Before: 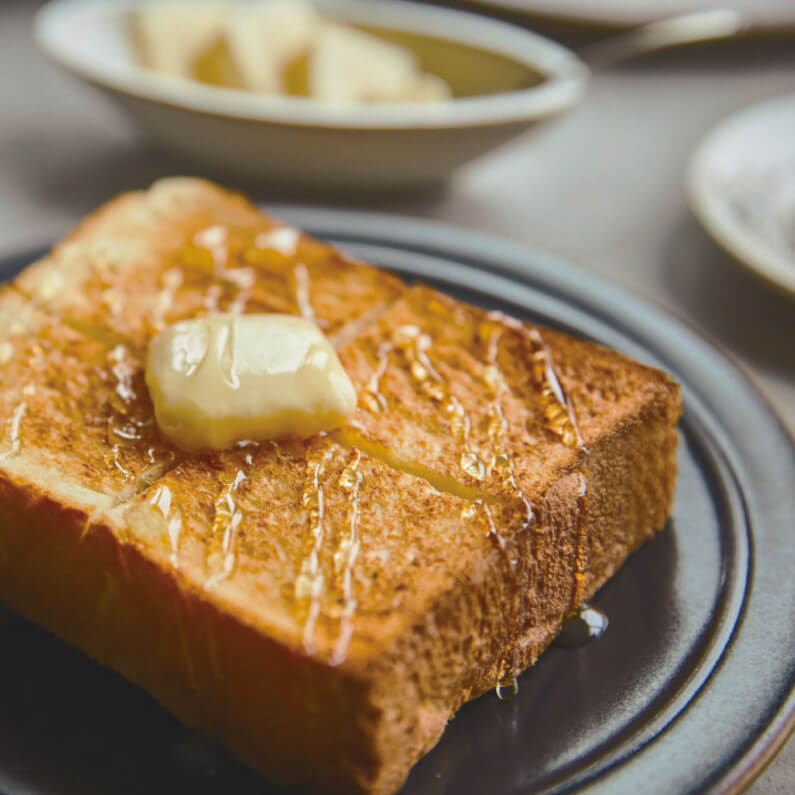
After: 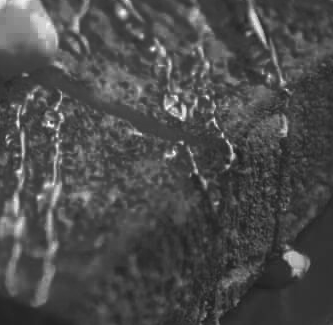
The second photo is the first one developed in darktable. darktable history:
crop: left 37.49%, top 45.235%, right 20.545%, bottom 13.759%
color zones: curves: ch0 [(0.002, 0.429) (0.121, 0.212) (0.198, 0.113) (0.276, 0.344) (0.331, 0.541) (0.41, 0.56) (0.482, 0.289) (0.619, 0.227) (0.721, 0.18) (0.821, 0.435) (0.928, 0.555) (1, 0.587)]; ch1 [(0, 0) (0.143, 0) (0.286, 0) (0.429, 0) (0.571, 0) (0.714, 0) (0.857, 0)]
